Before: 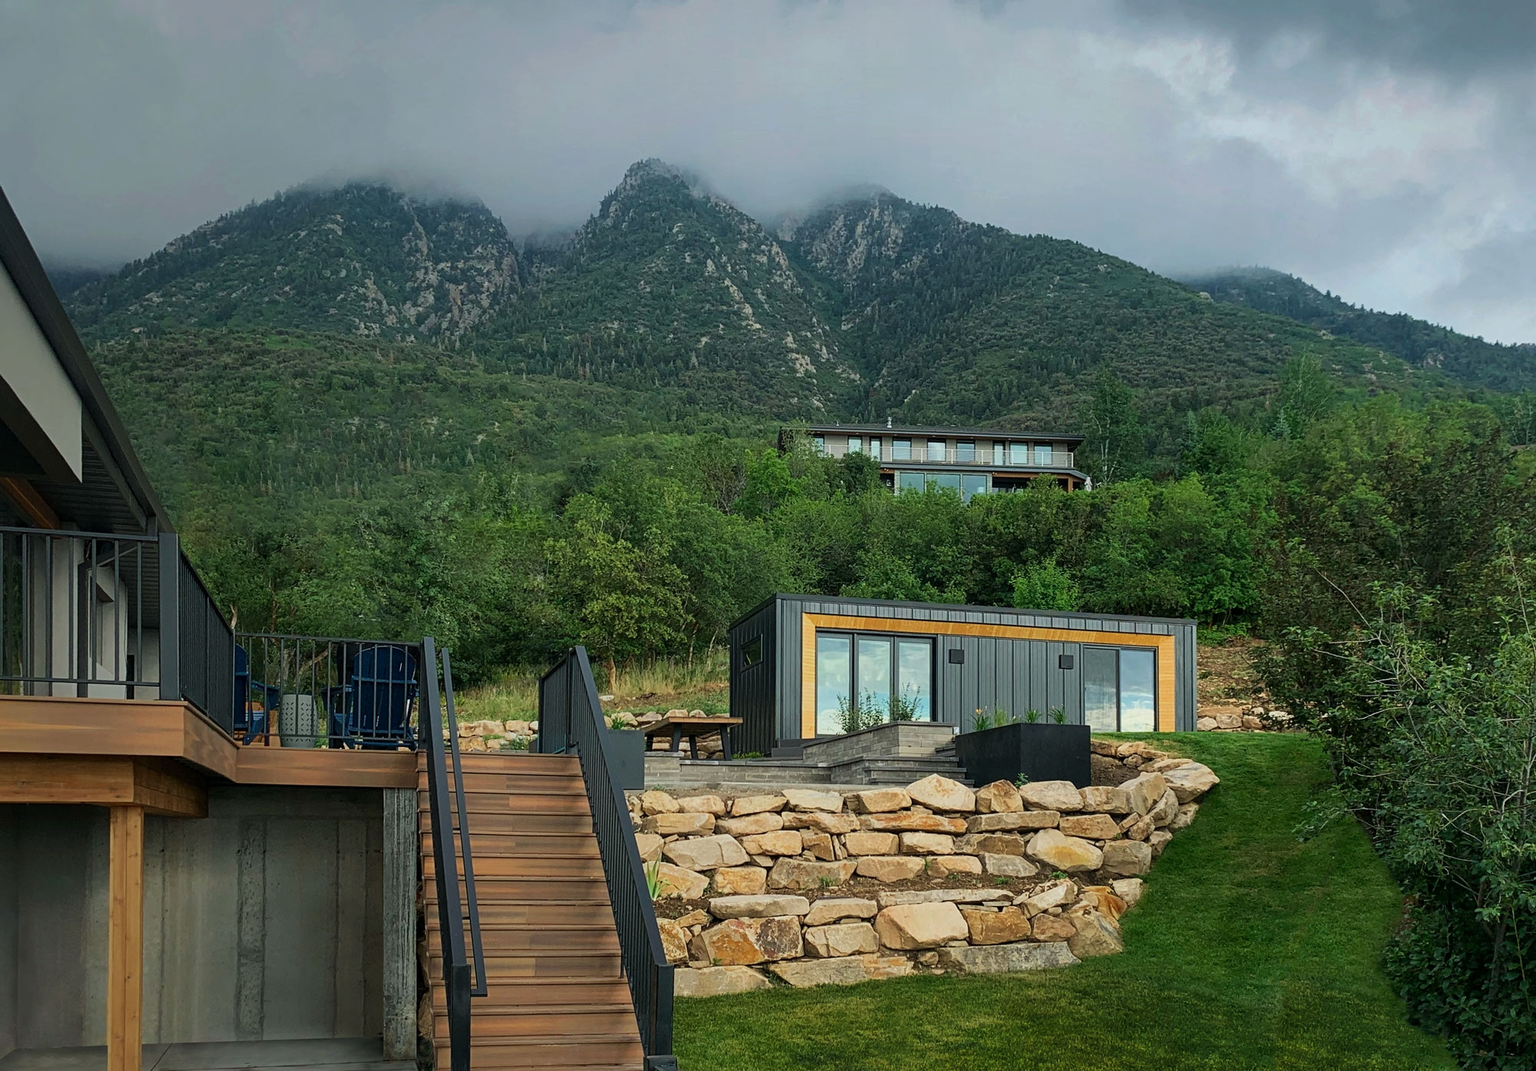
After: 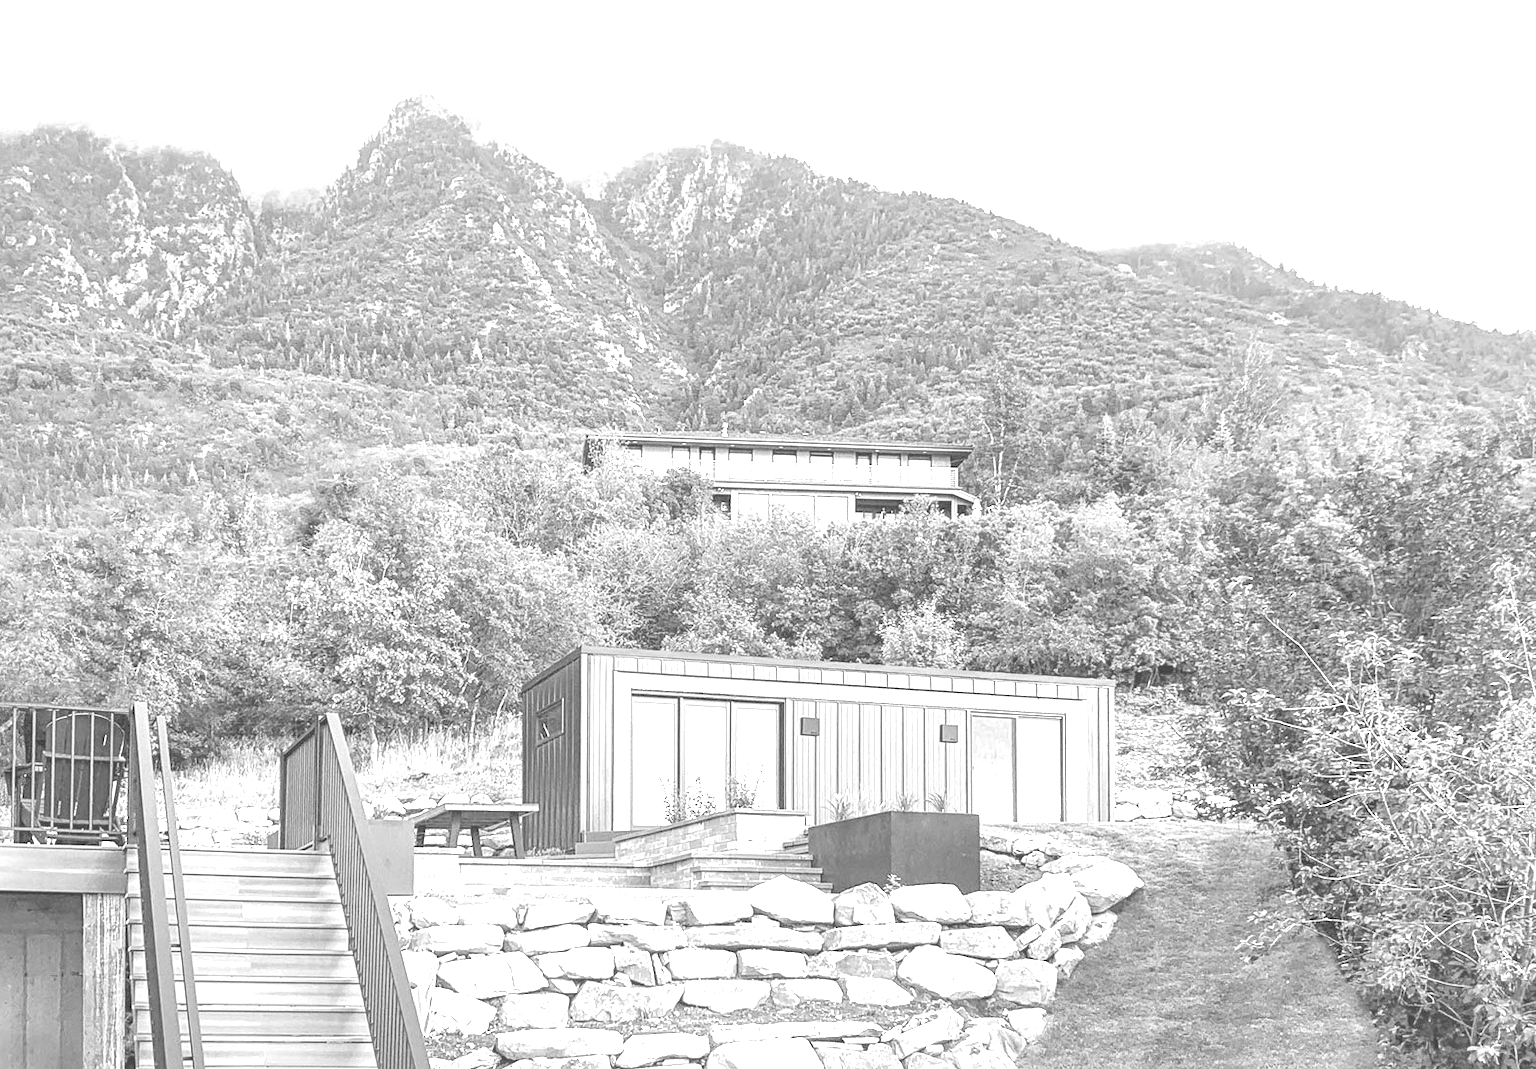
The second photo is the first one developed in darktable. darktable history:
exposure: black level correction 0, exposure 1.2 EV, compensate exposure bias true, compensate highlight preservation false
crop and rotate: left 20.74%, top 7.912%, right 0.375%, bottom 13.378%
white balance: red 0.766, blue 1.537
colorize: hue 28.8°, source mix 100%
levels: levels [0, 0.435, 0.917]
shadows and highlights: on, module defaults
monochrome: on, module defaults
local contrast: on, module defaults
